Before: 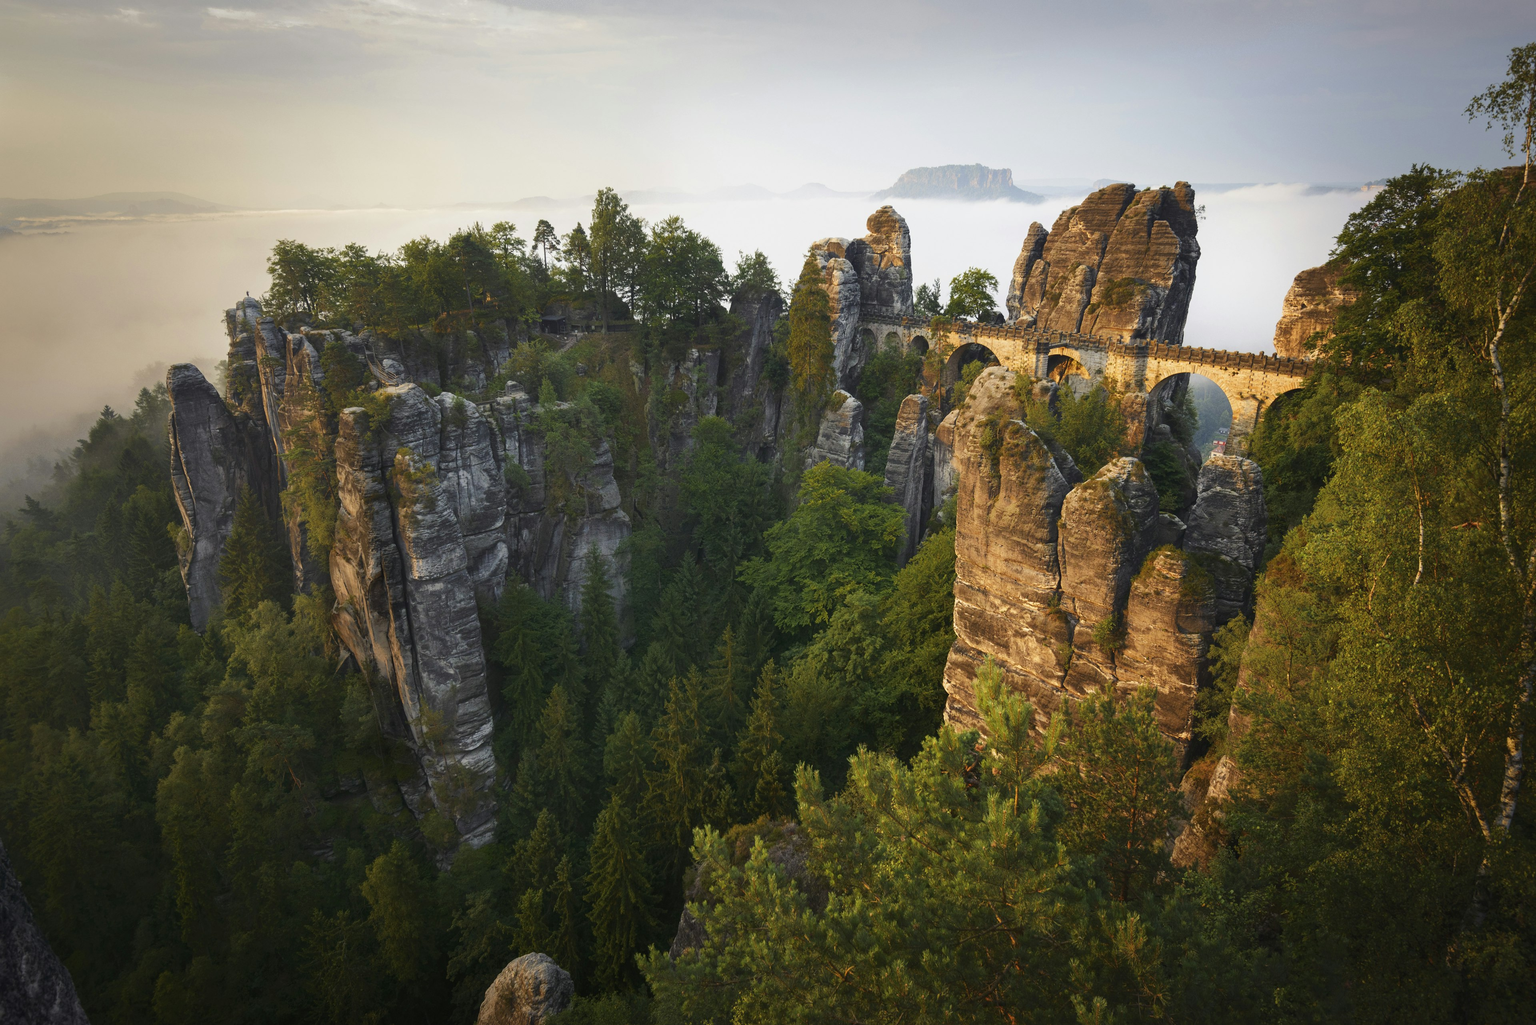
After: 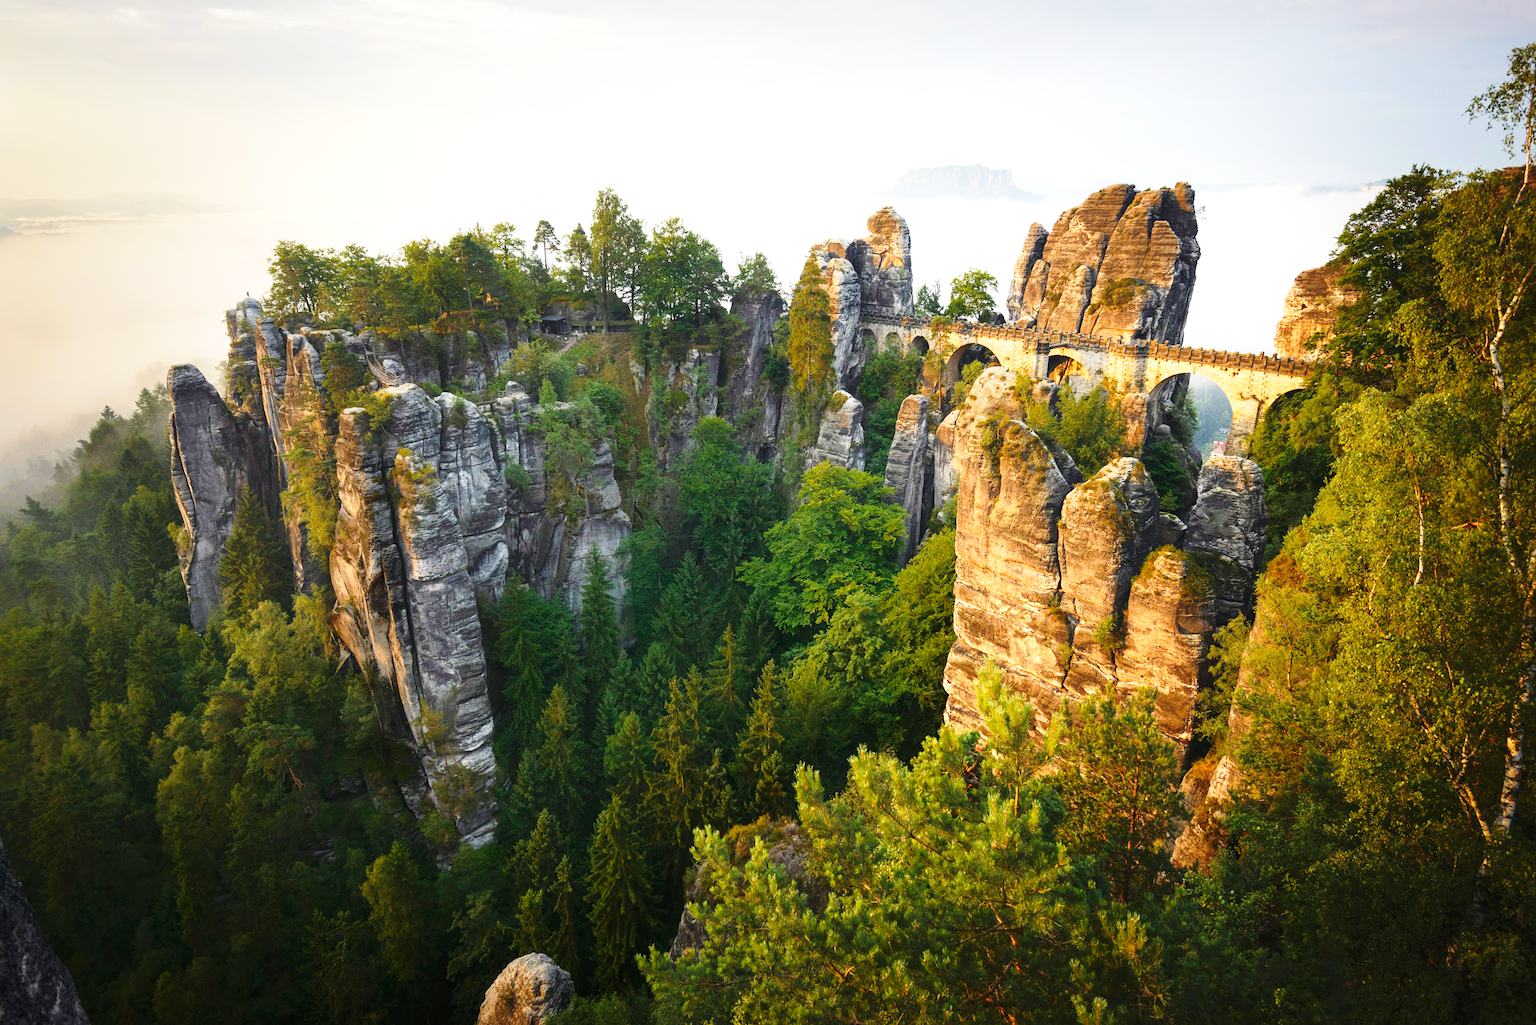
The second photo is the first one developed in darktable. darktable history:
exposure: black level correction 0, exposure 0.499 EV, compensate highlight preservation false
base curve: curves: ch0 [(0, 0) (0.028, 0.03) (0.121, 0.232) (0.46, 0.748) (0.859, 0.968) (1, 1)], preserve colors none
